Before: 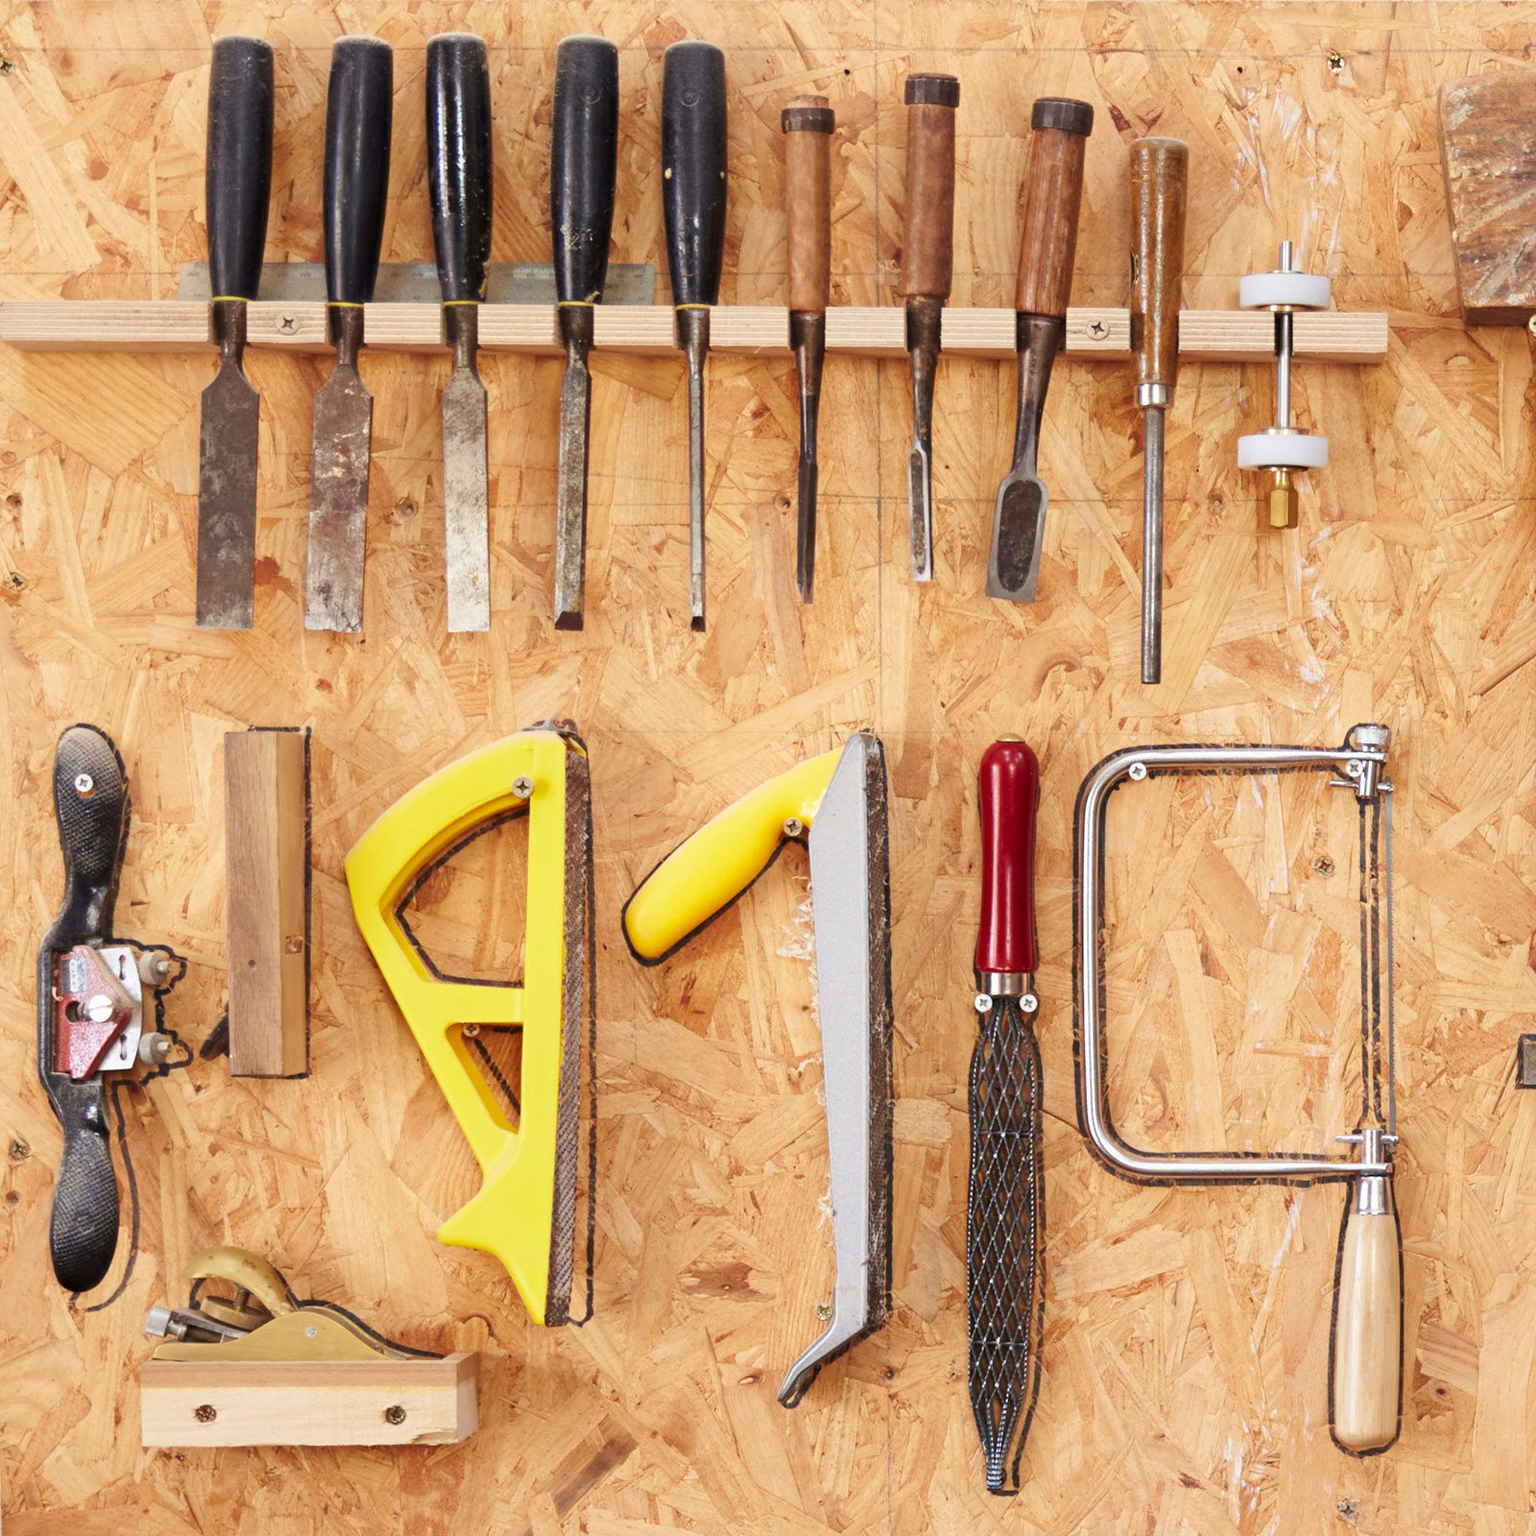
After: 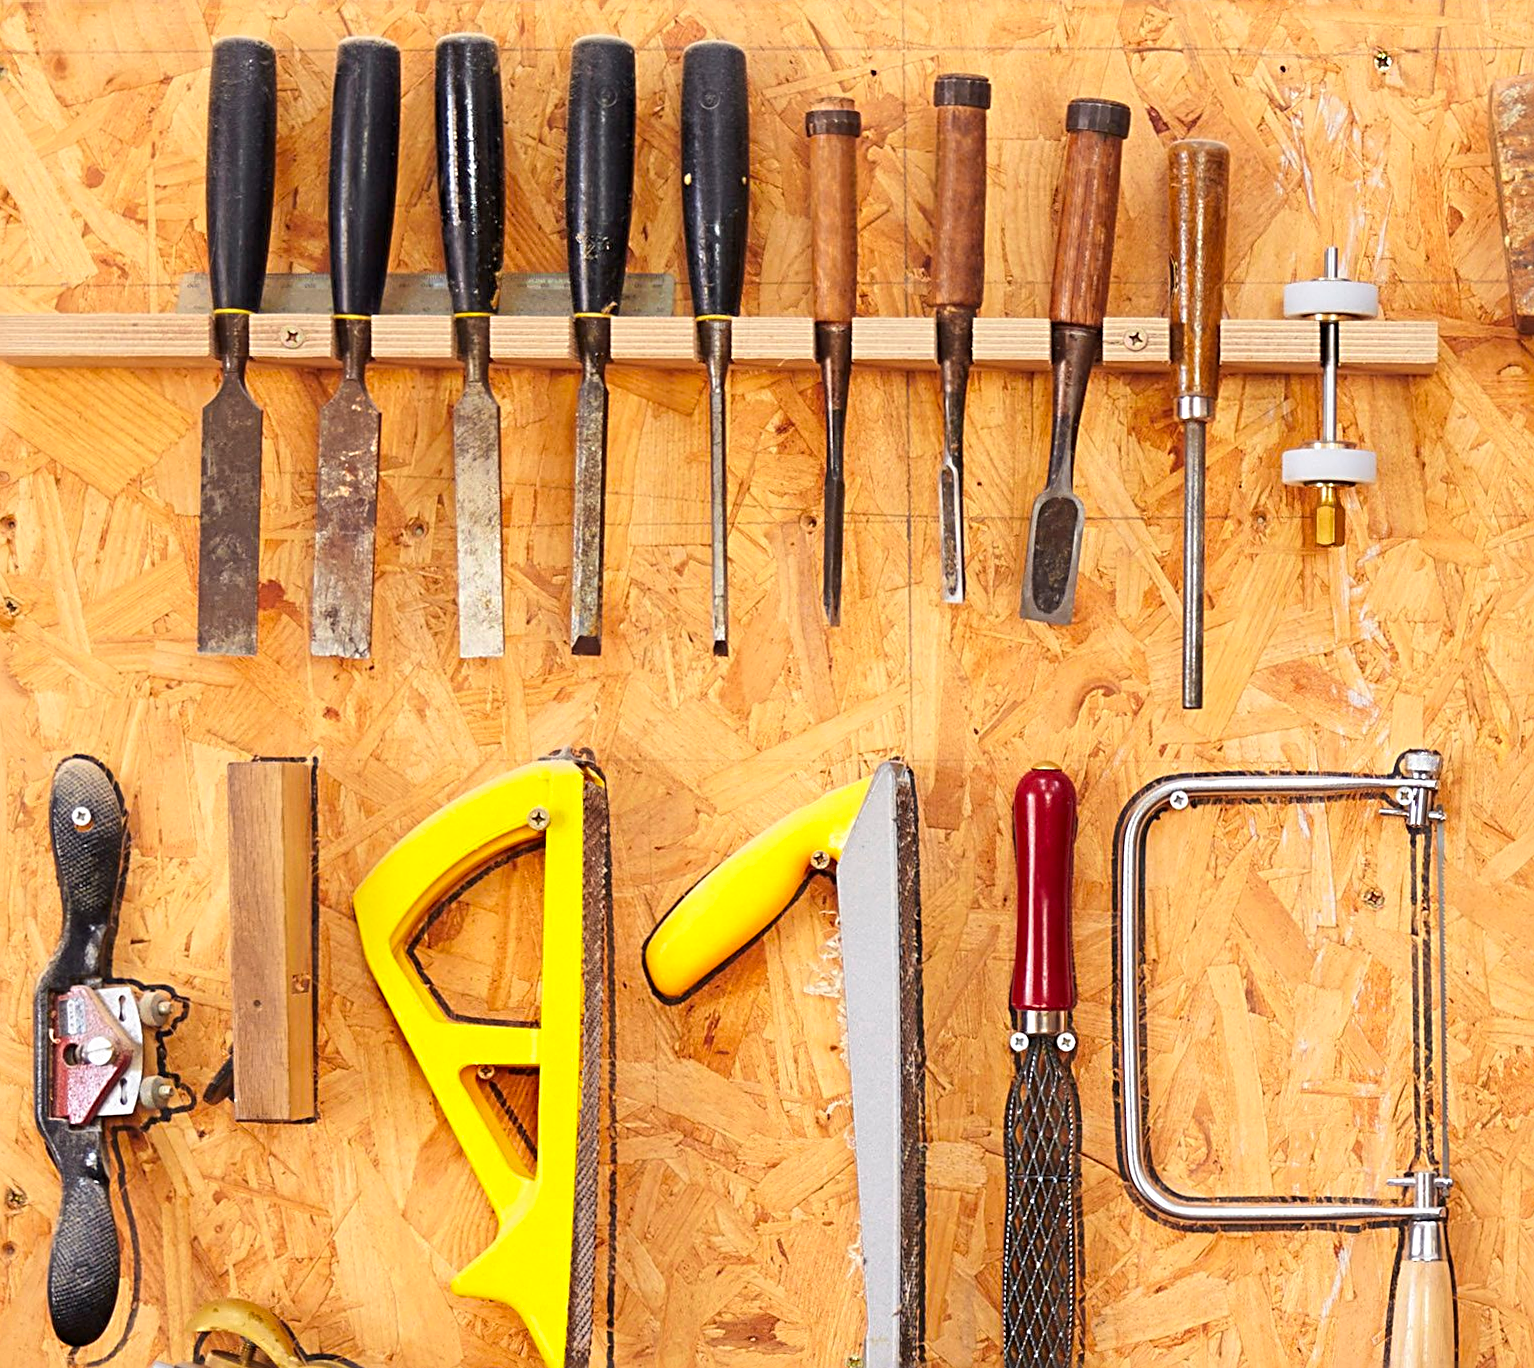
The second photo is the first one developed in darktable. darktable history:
color zones: curves: ch0 [(0.224, 0.526) (0.75, 0.5)]; ch1 [(0.055, 0.526) (0.224, 0.761) (0.377, 0.526) (0.75, 0.5)]
sharpen: radius 2.706, amount 0.653
crop and rotate: angle 0.211°, left 0.234%, right 3.49%, bottom 14.148%
